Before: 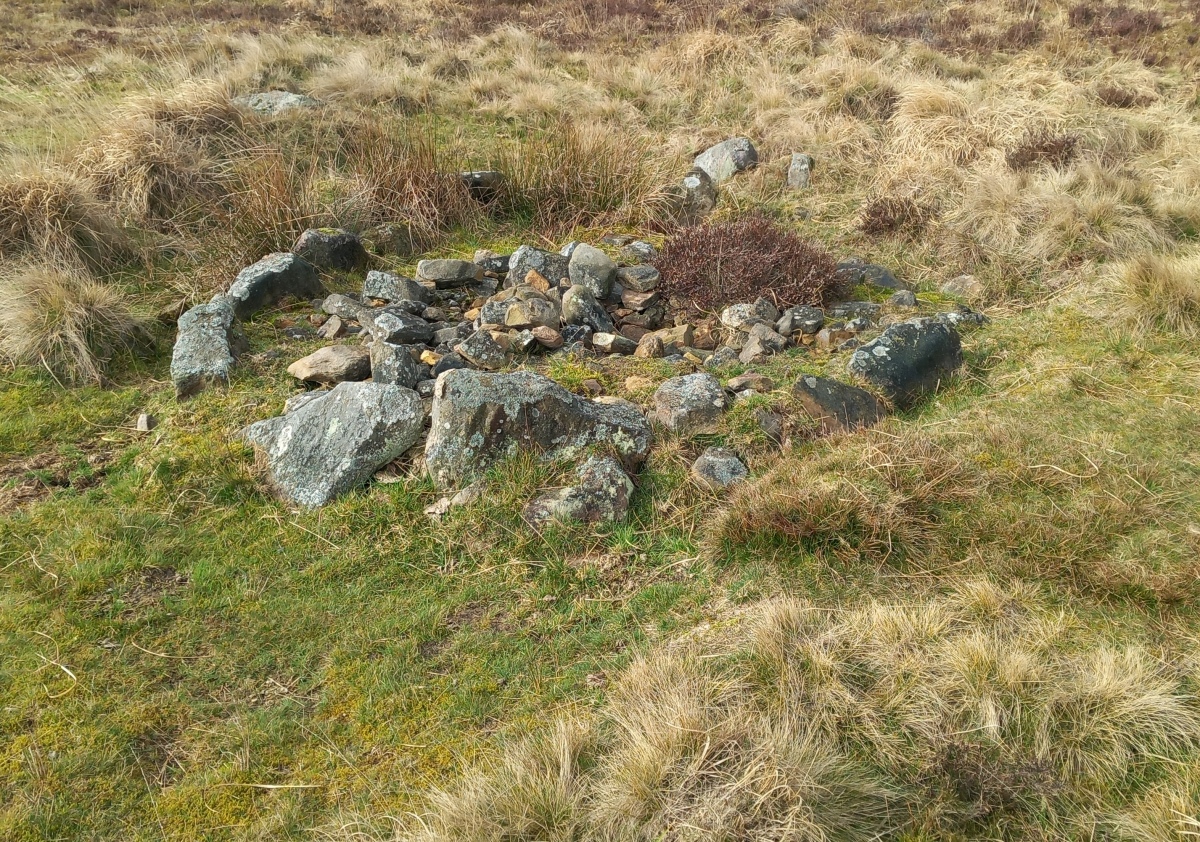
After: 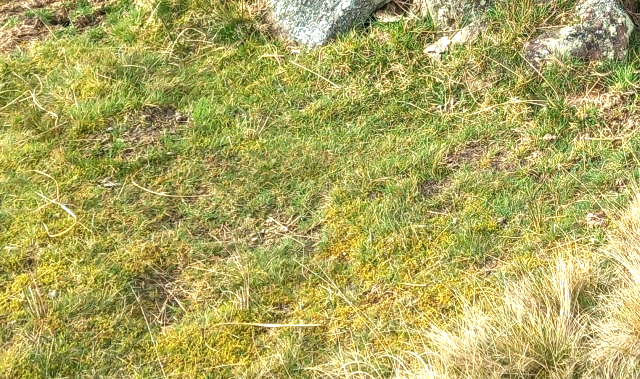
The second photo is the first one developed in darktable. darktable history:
local contrast: on, module defaults
exposure: black level correction 0, exposure 0.877 EV, compensate exposure bias true, compensate highlight preservation false
crop and rotate: top 54.778%, right 46.61%, bottom 0.159%
